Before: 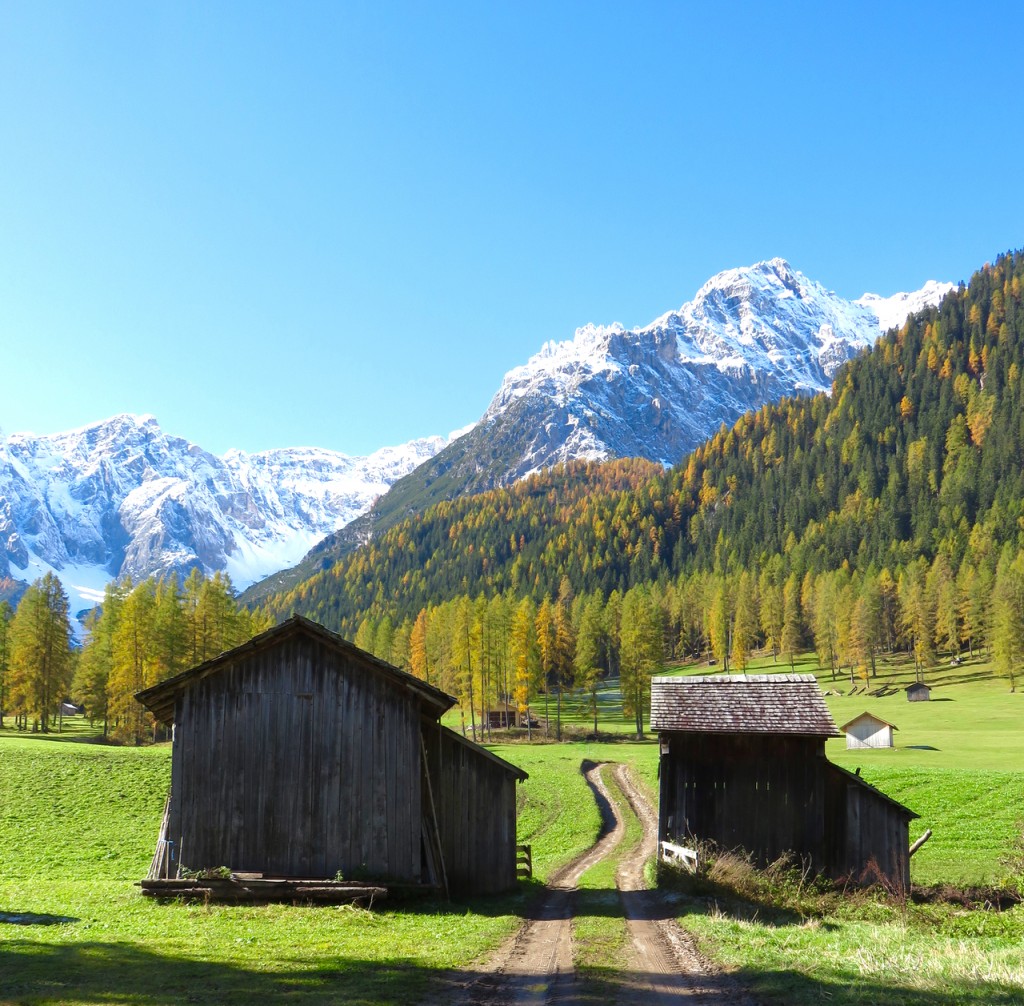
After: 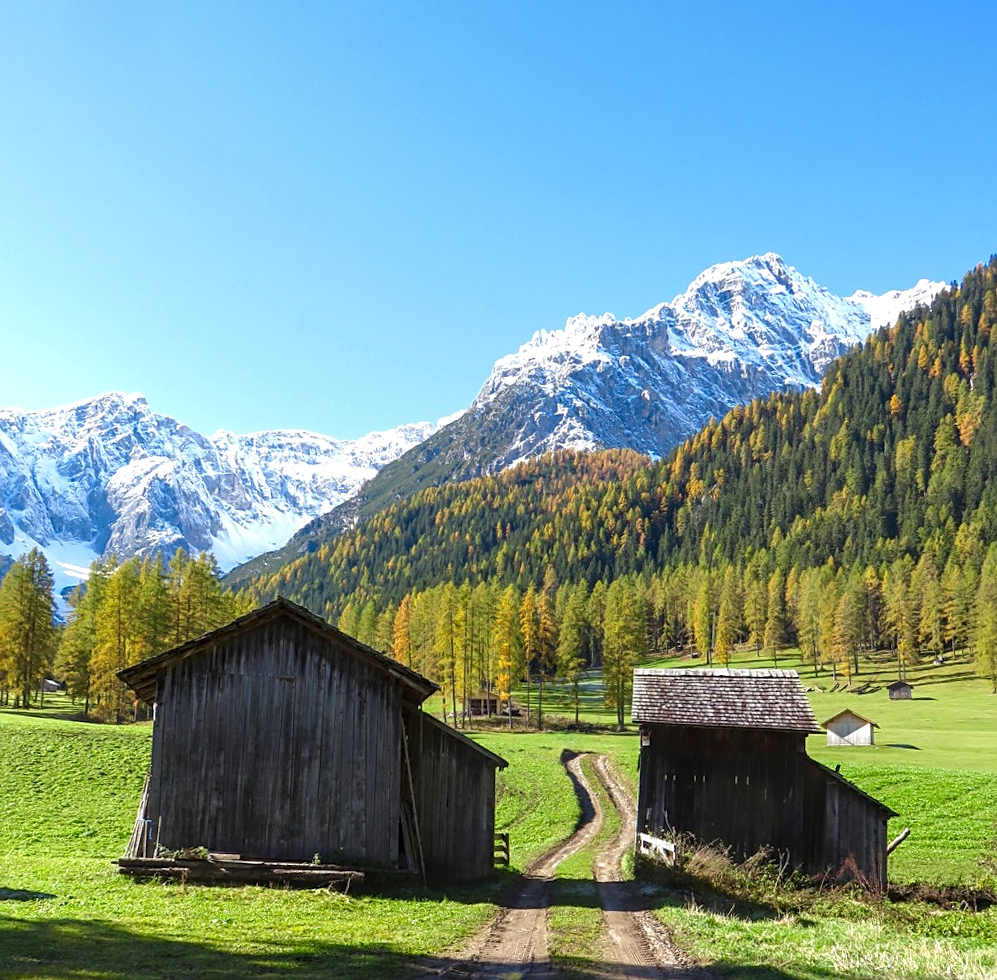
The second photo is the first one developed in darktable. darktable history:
local contrast: on, module defaults
crop and rotate: angle -1.49°
sharpen: on, module defaults
